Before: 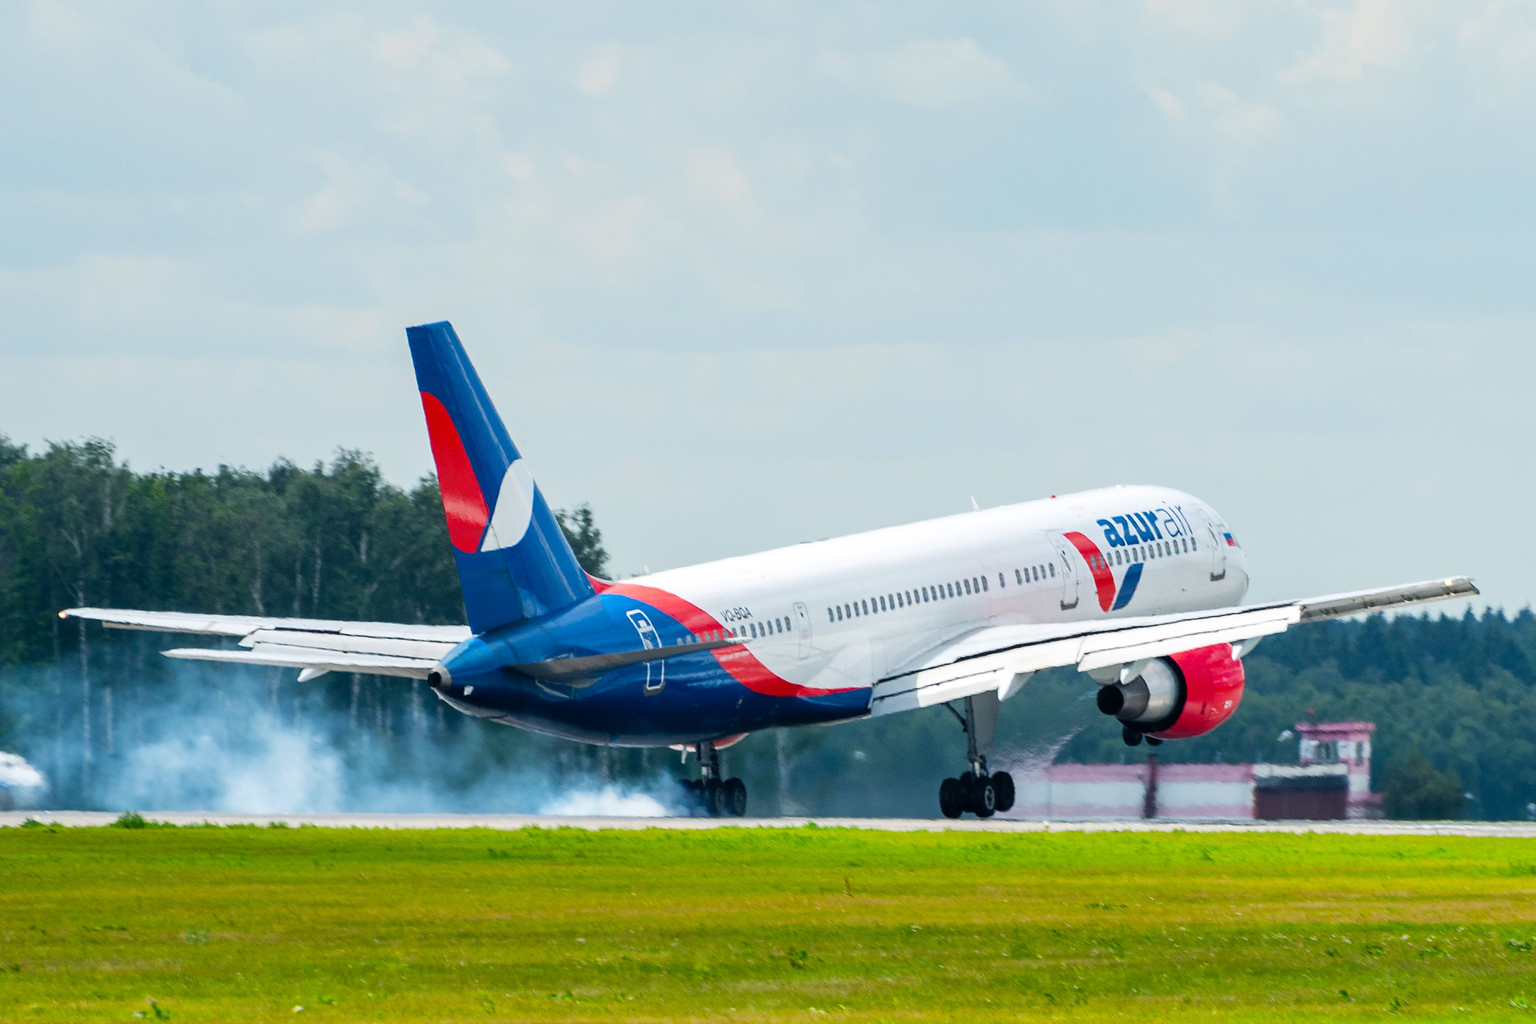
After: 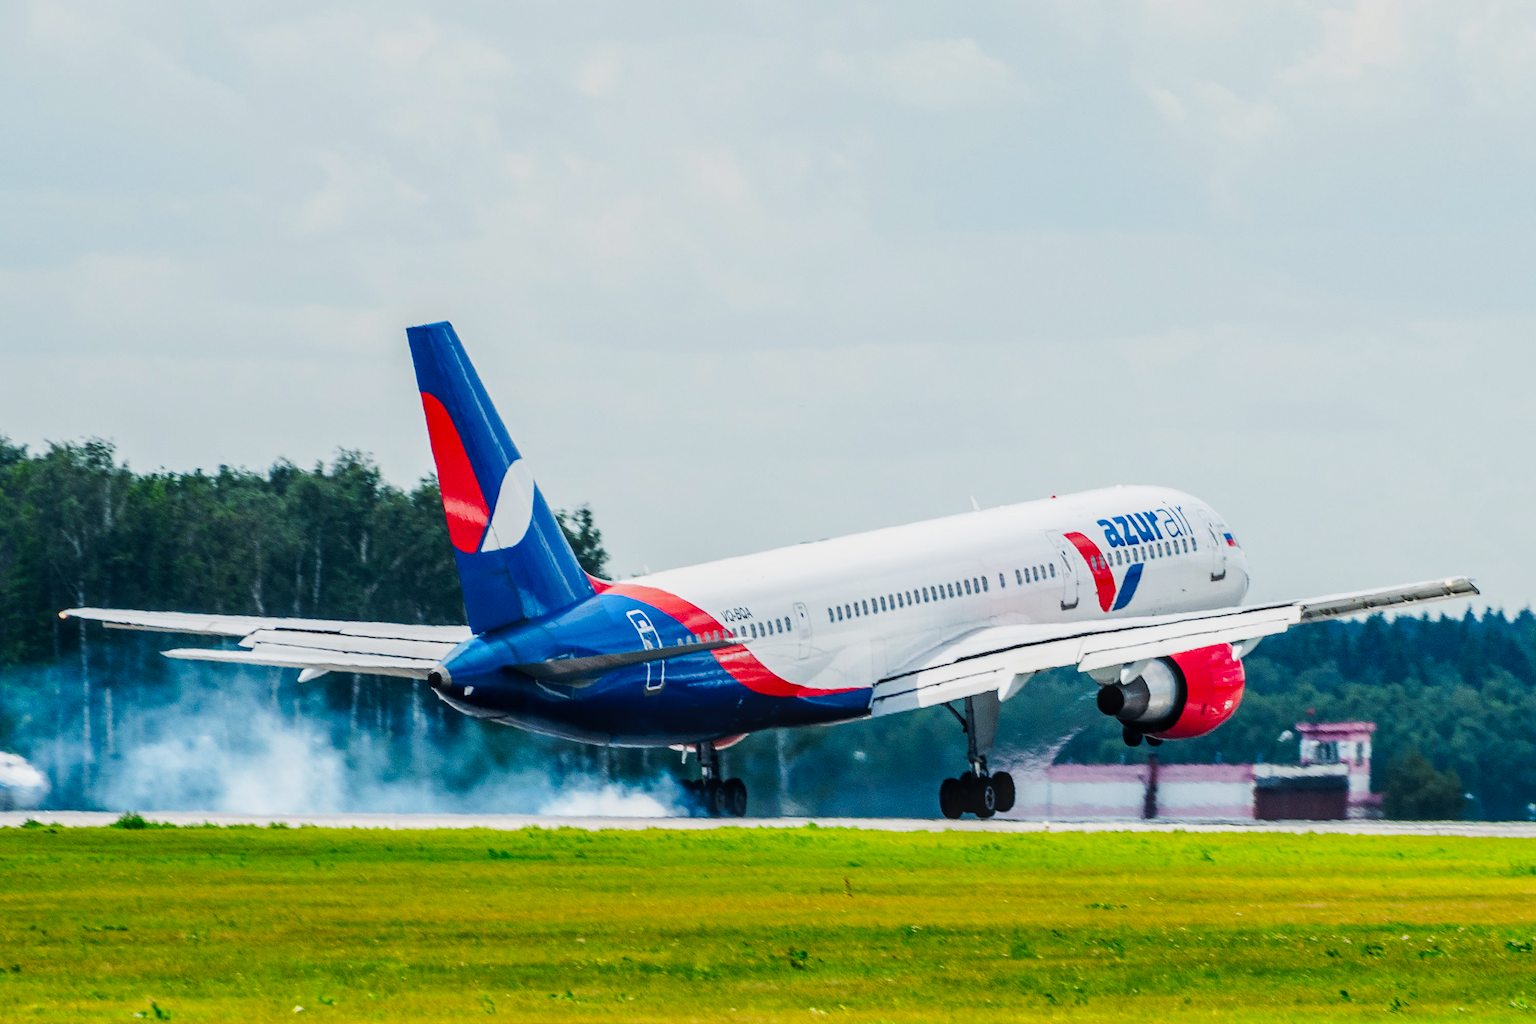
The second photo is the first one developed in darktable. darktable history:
exposure: exposure -0.491 EV, compensate highlight preservation false
local contrast: on, module defaults
tone curve: curves: ch0 [(0, 0.023) (0.103, 0.087) (0.295, 0.297) (0.445, 0.531) (0.553, 0.665) (0.735, 0.843) (0.994, 1)]; ch1 [(0, 0) (0.427, 0.346) (0.456, 0.426) (0.484, 0.494) (0.509, 0.505) (0.535, 0.56) (0.581, 0.632) (0.646, 0.715) (1, 1)]; ch2 [(0, 0) (0.369, 0.388) (0.449, 0.431) (0.501, 0.495) (0.533, 0.518) (0.572, 0.612) (0.677, 0.752) (1, 1)], preserve colors none
